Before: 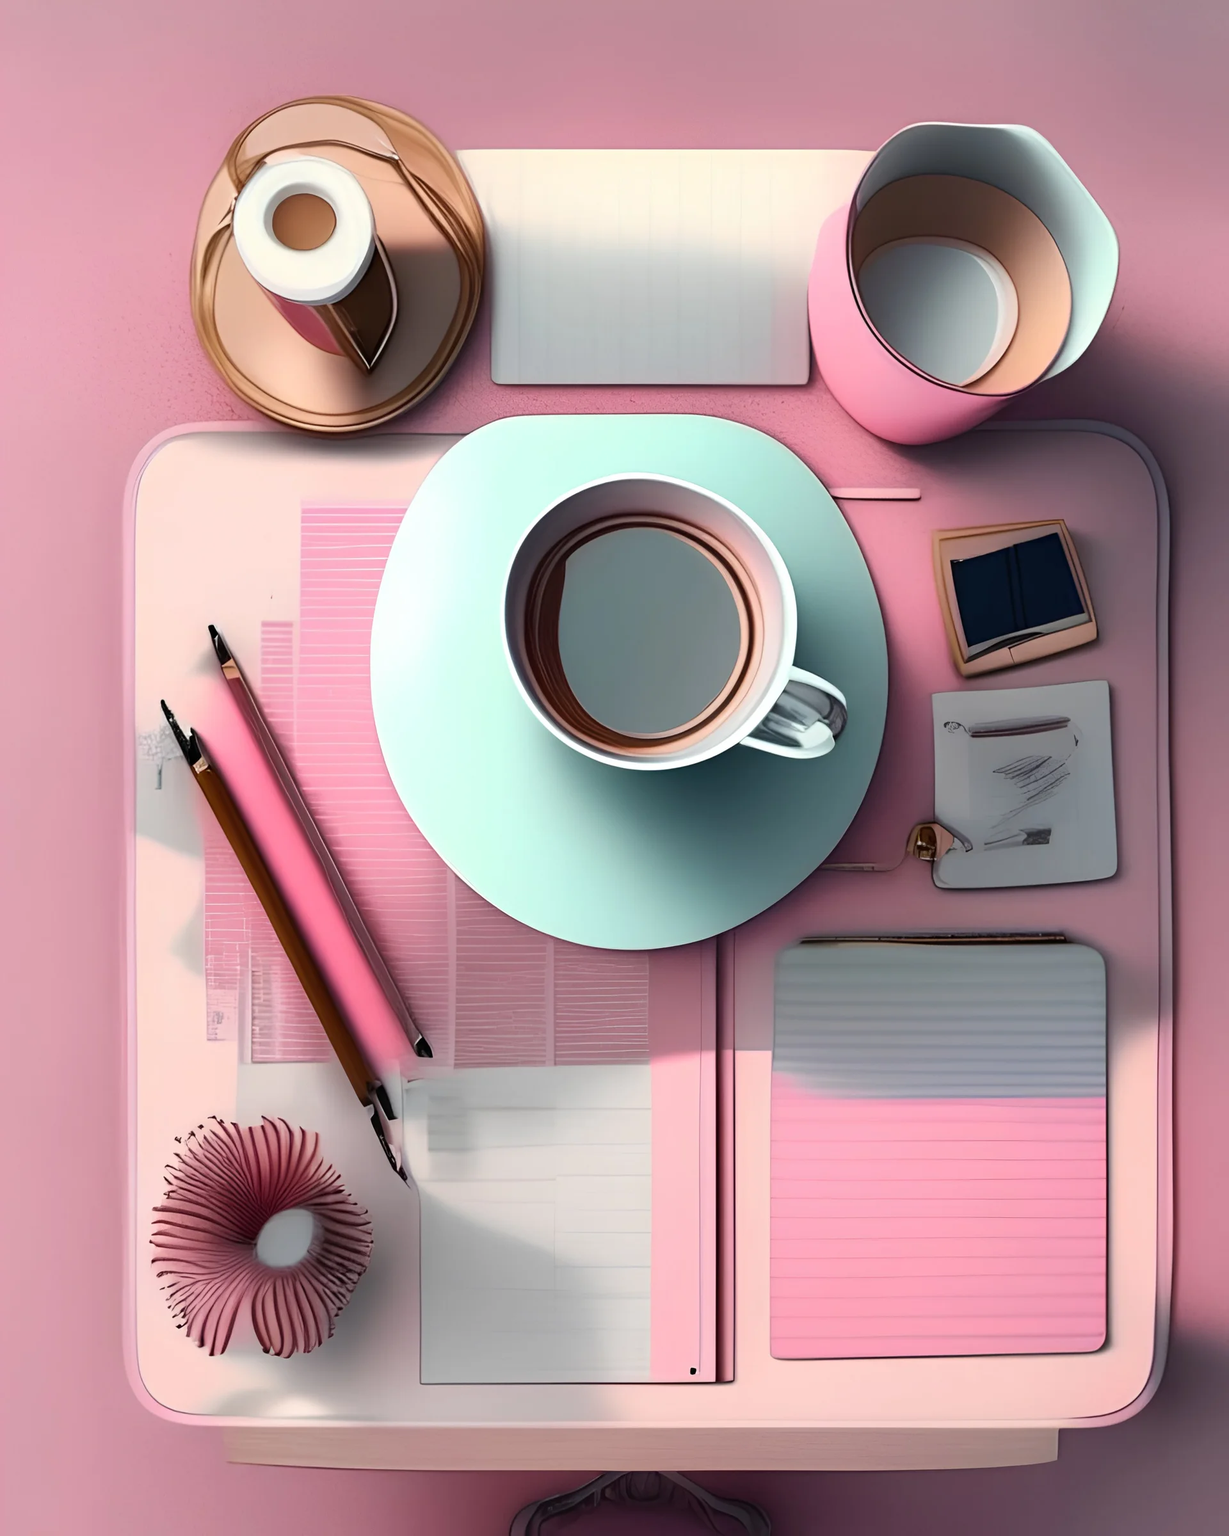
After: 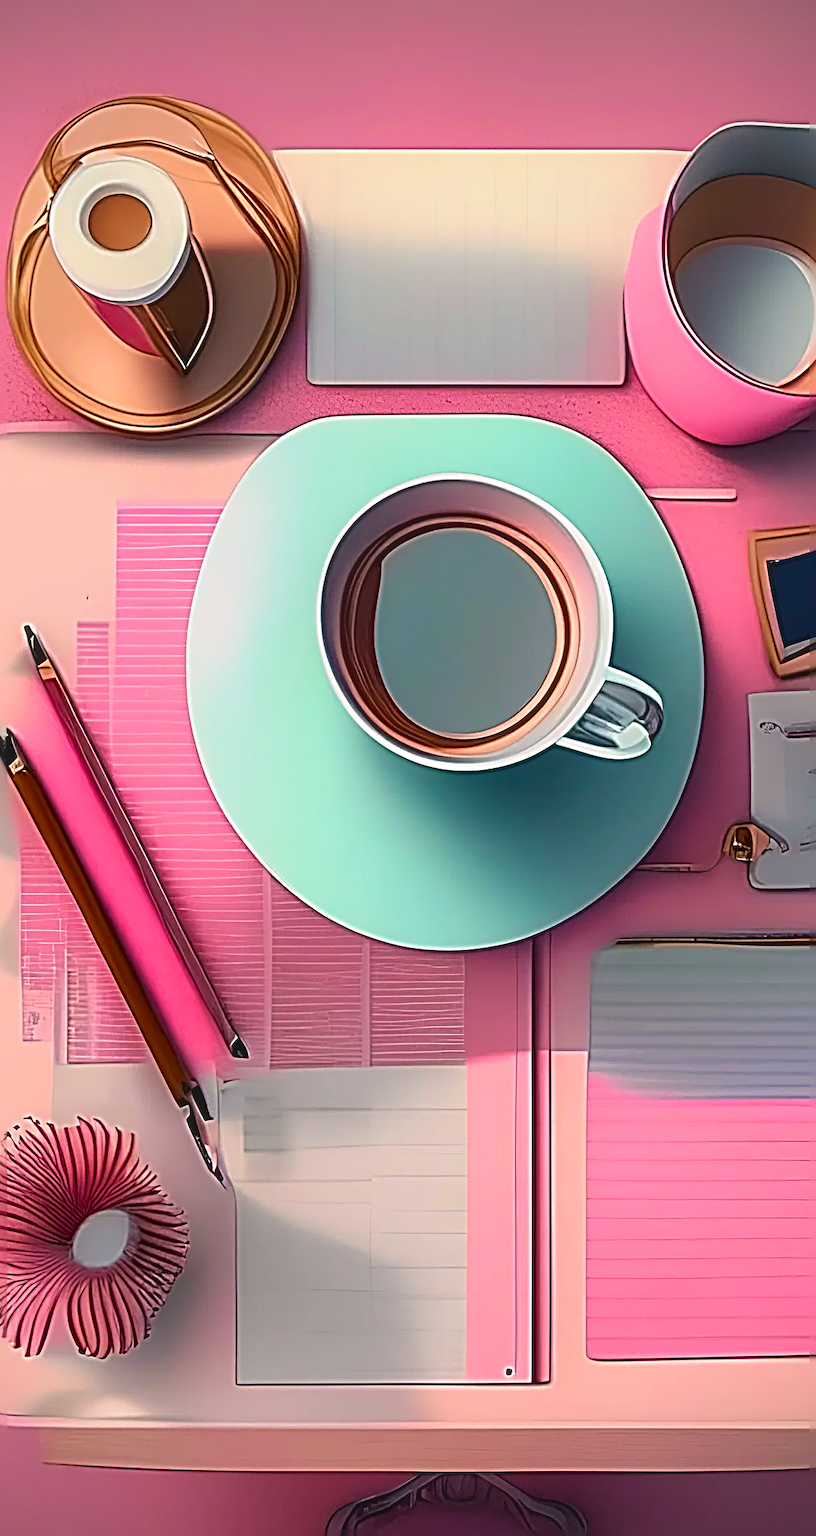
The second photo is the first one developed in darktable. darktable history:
crop and rotate: left 15.006%, right 18.535%
velvia: strength 27.22%
vignetting: brightness -0.584, saturation -0.114, dithering 8-bit output
contrast brightness saturation: contrast -0.191, saturation 0.19
sharpen: radius 4.045, amount 1.987
local contrast: on, module defaults
color correction: highlights a* 3.26, highlights b* 1.91, saturation 1.2
